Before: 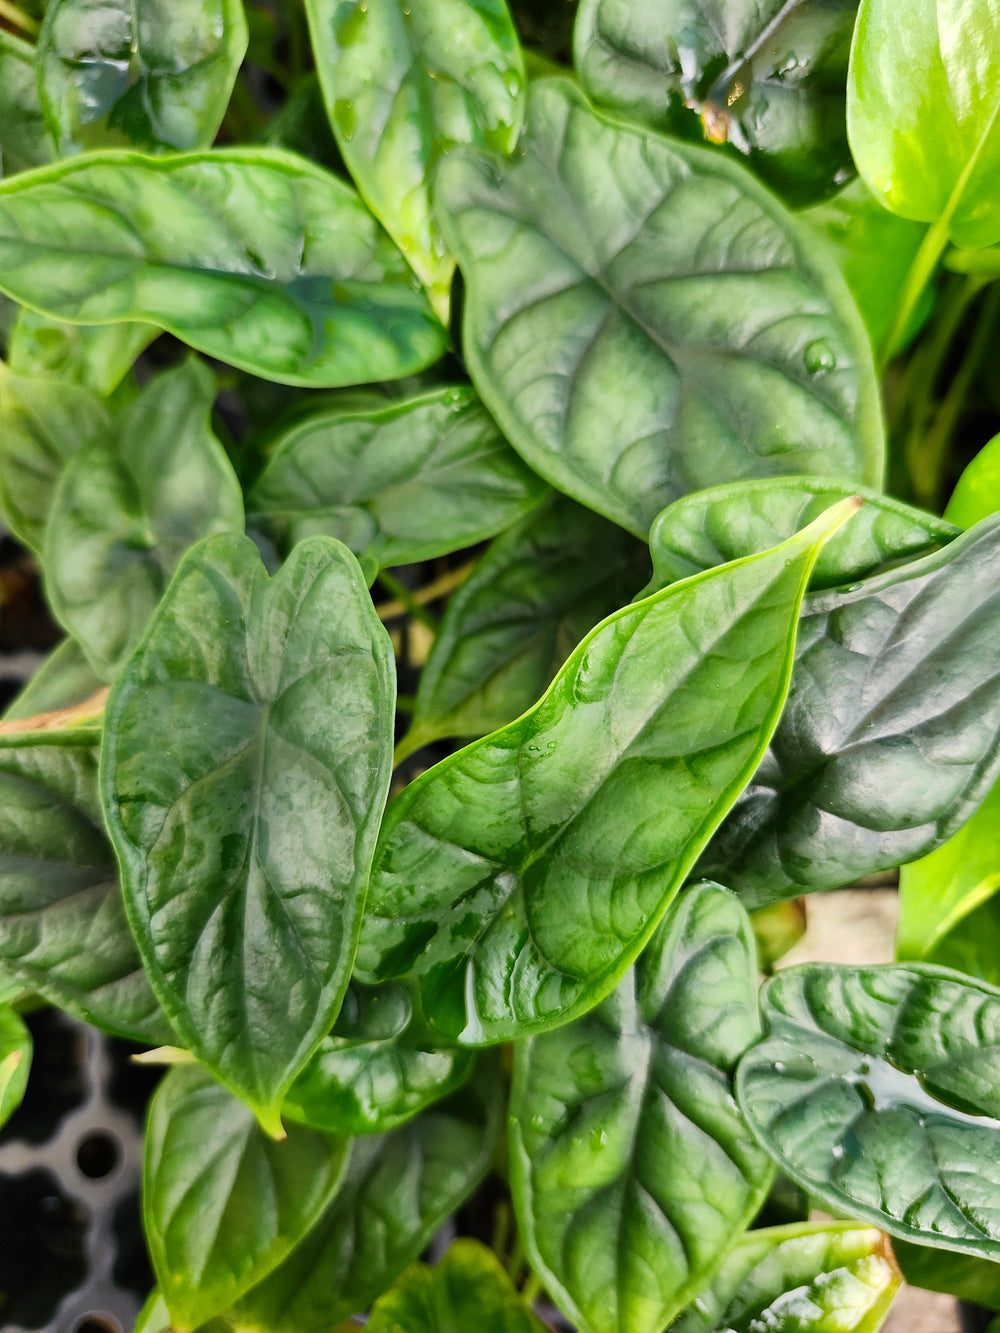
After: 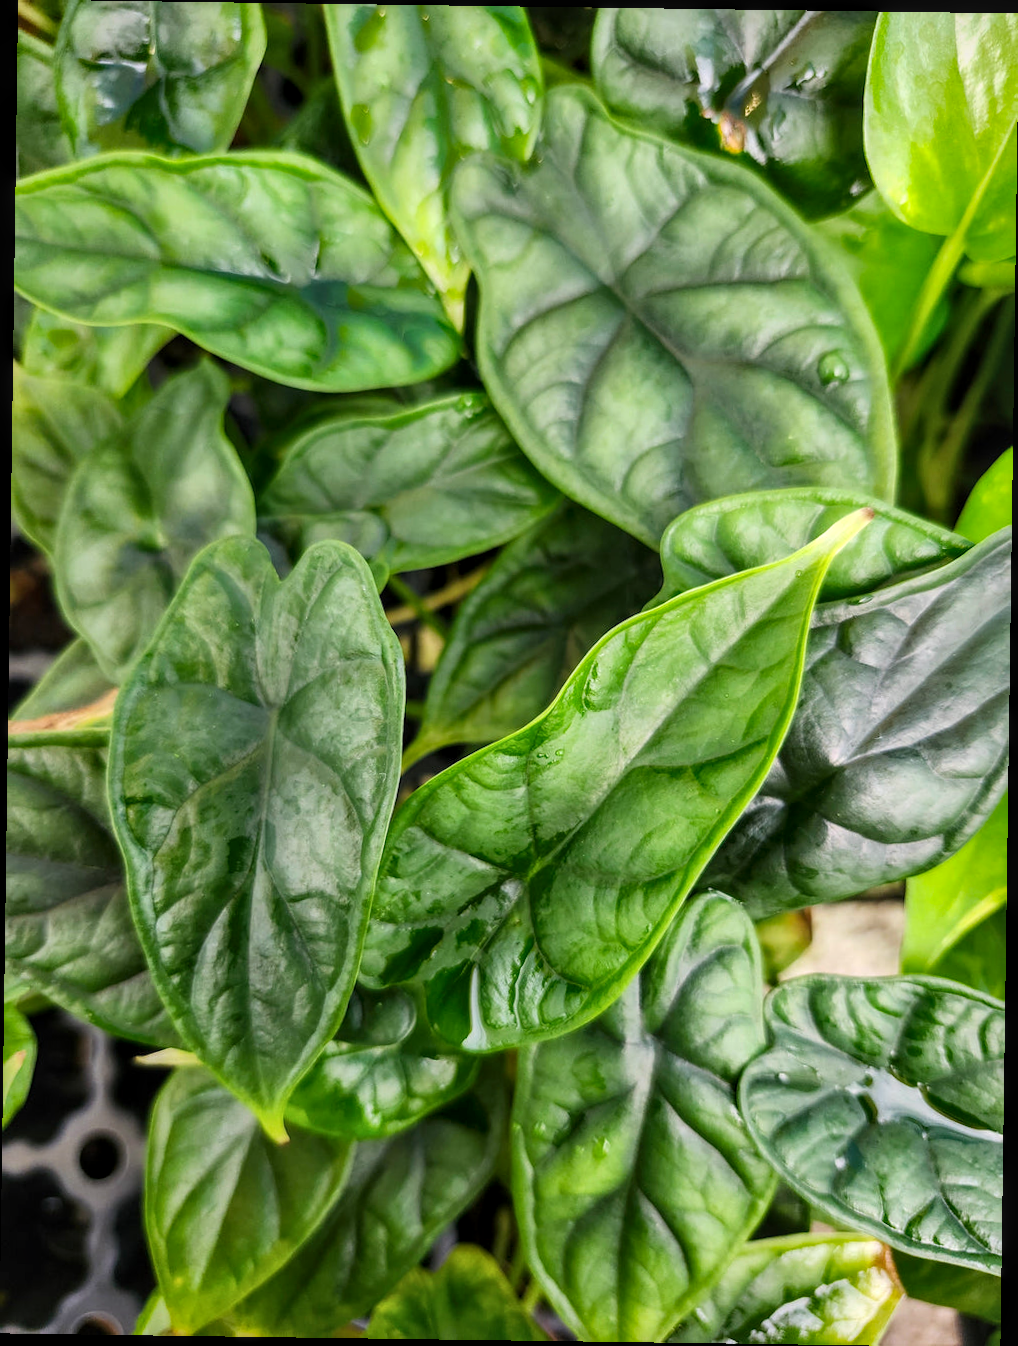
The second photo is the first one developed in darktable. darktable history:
local contrast: on, module defaults
rotate and perspective: rotation 0.8°, automatic cropping off
white balance: red 1.004, blue 1.024
